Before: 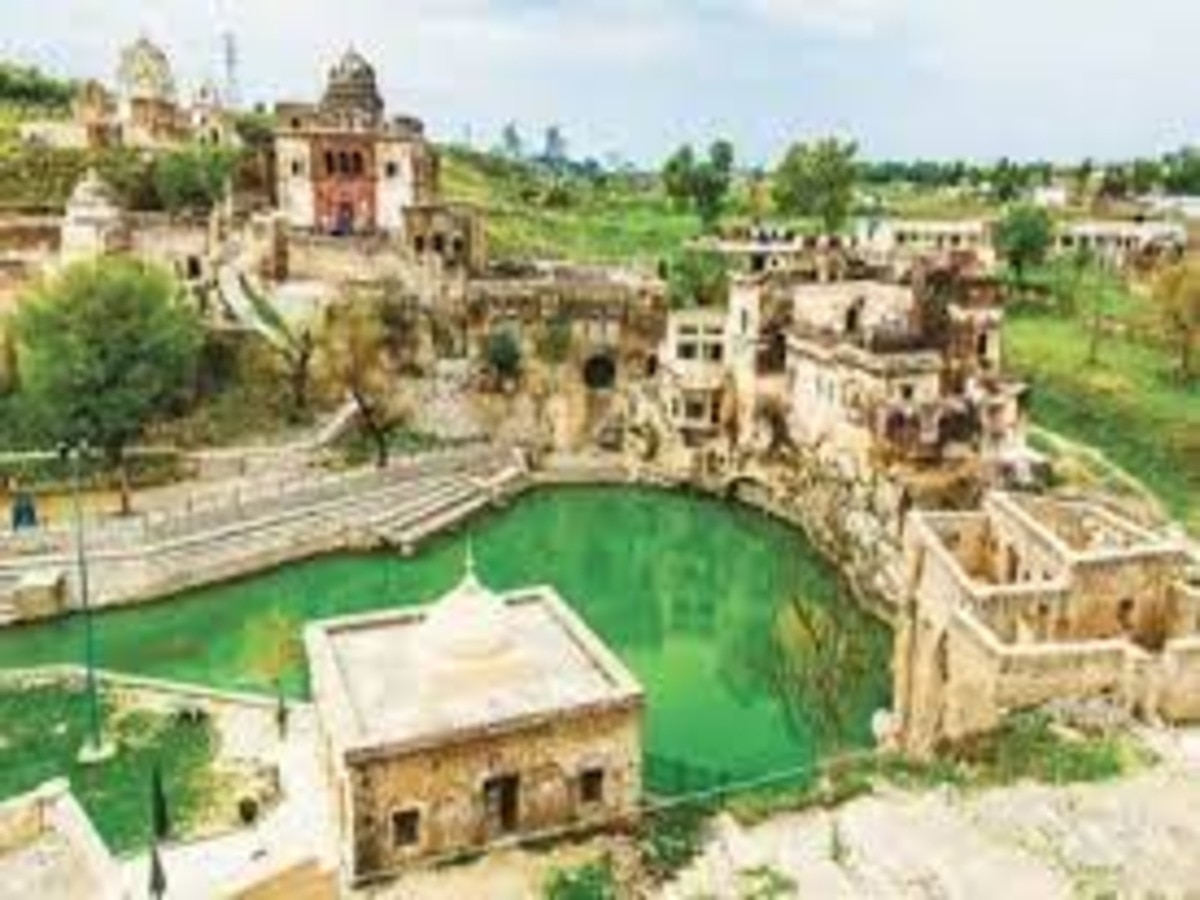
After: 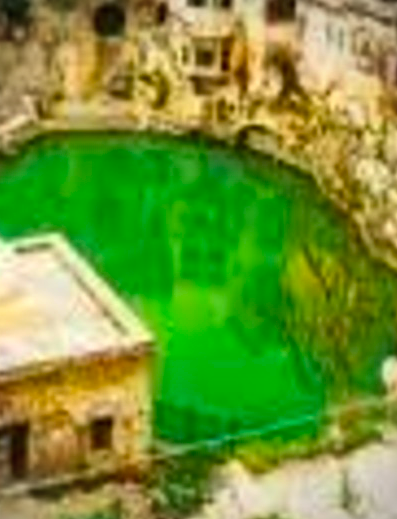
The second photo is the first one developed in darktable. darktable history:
crop: left 40.878%, top 39.176%, right 25.993%, bottom 3.081%
color contrast: green-magenta contrast 1.55, blue-yellow contrast 1.83
contrast brightness saturation: contrast 0.03, brightness -0.04
vignetting: unbound false
